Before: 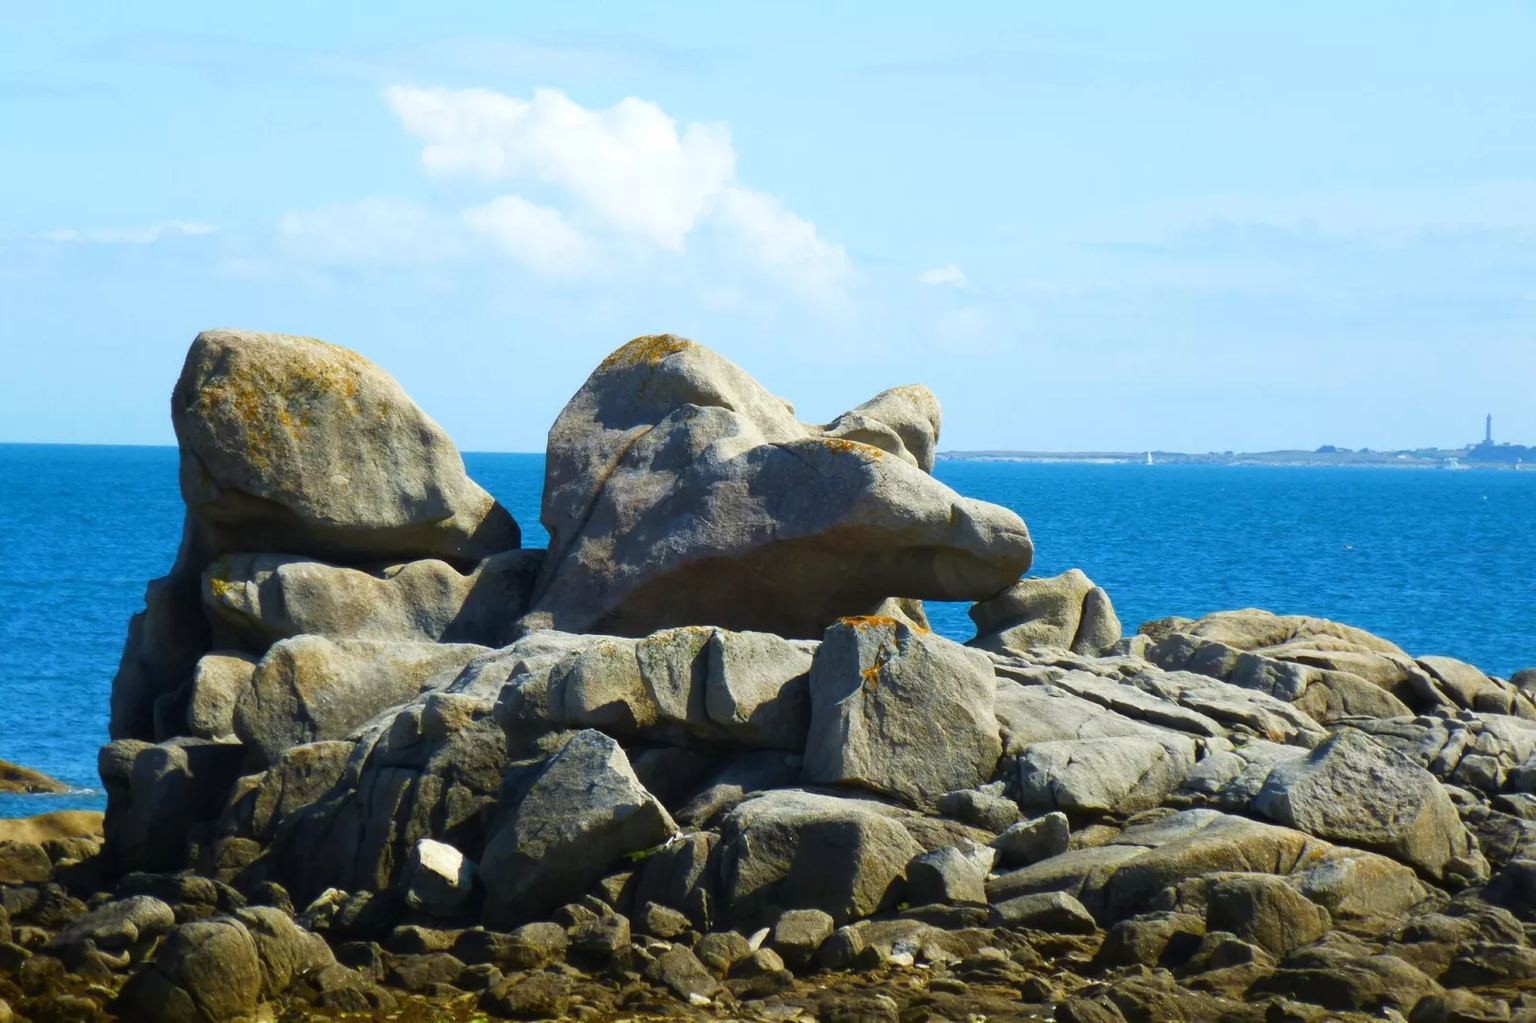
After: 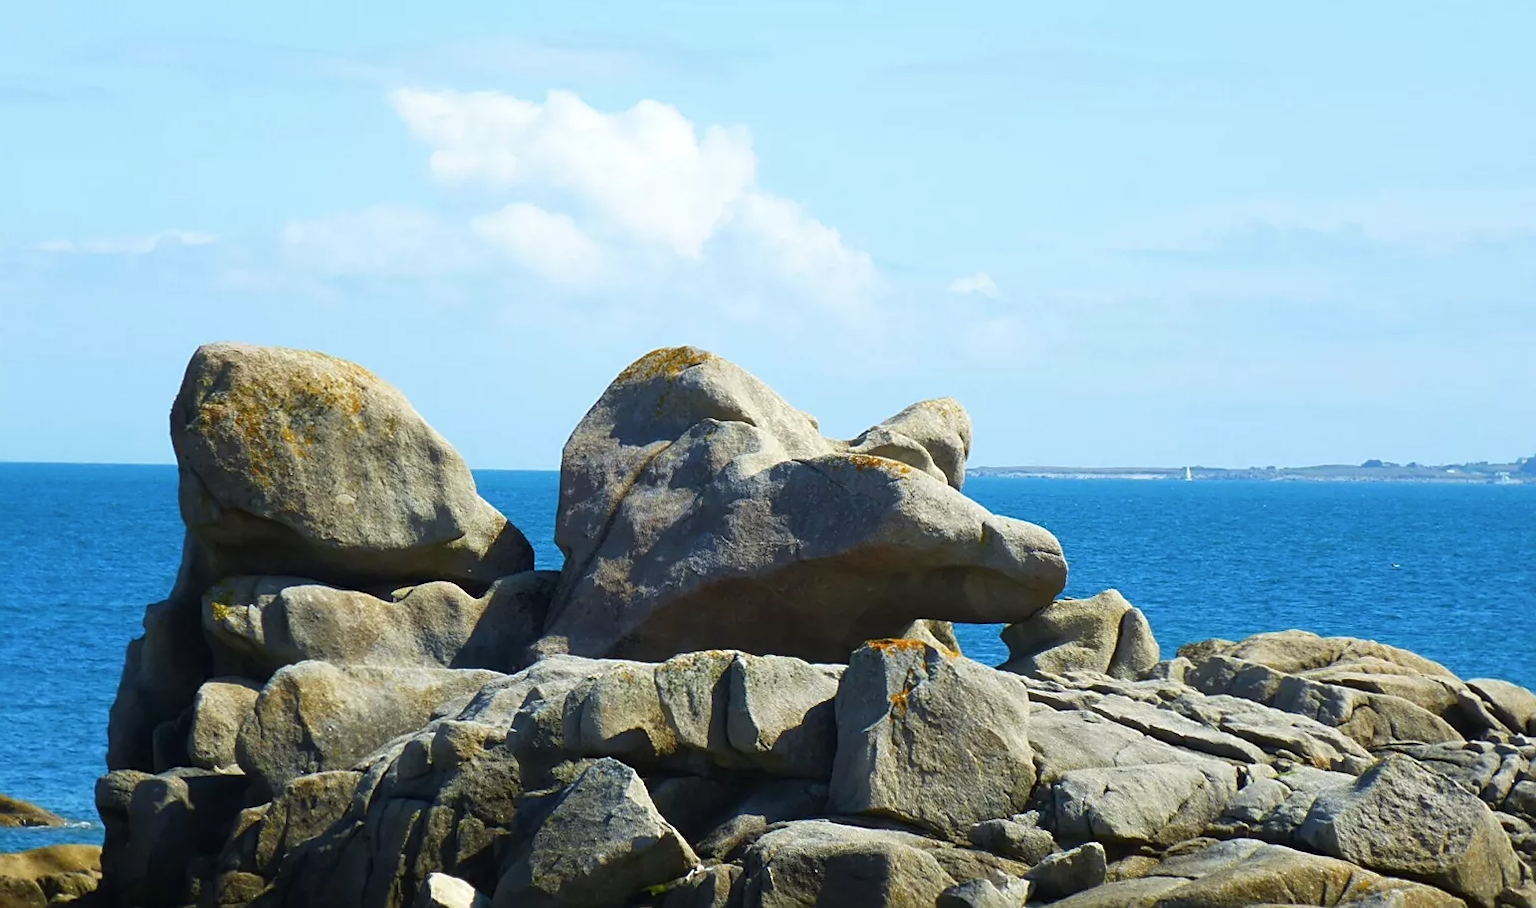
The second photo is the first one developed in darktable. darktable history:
crop and rotate: angle 0.2°, left 0.275%, right 3.127%, bottom 14.18%
sharpen: on, module defaults
white balance: emerald 1
contrast brightness saturation: contrast 0.01, saturation -0.05
